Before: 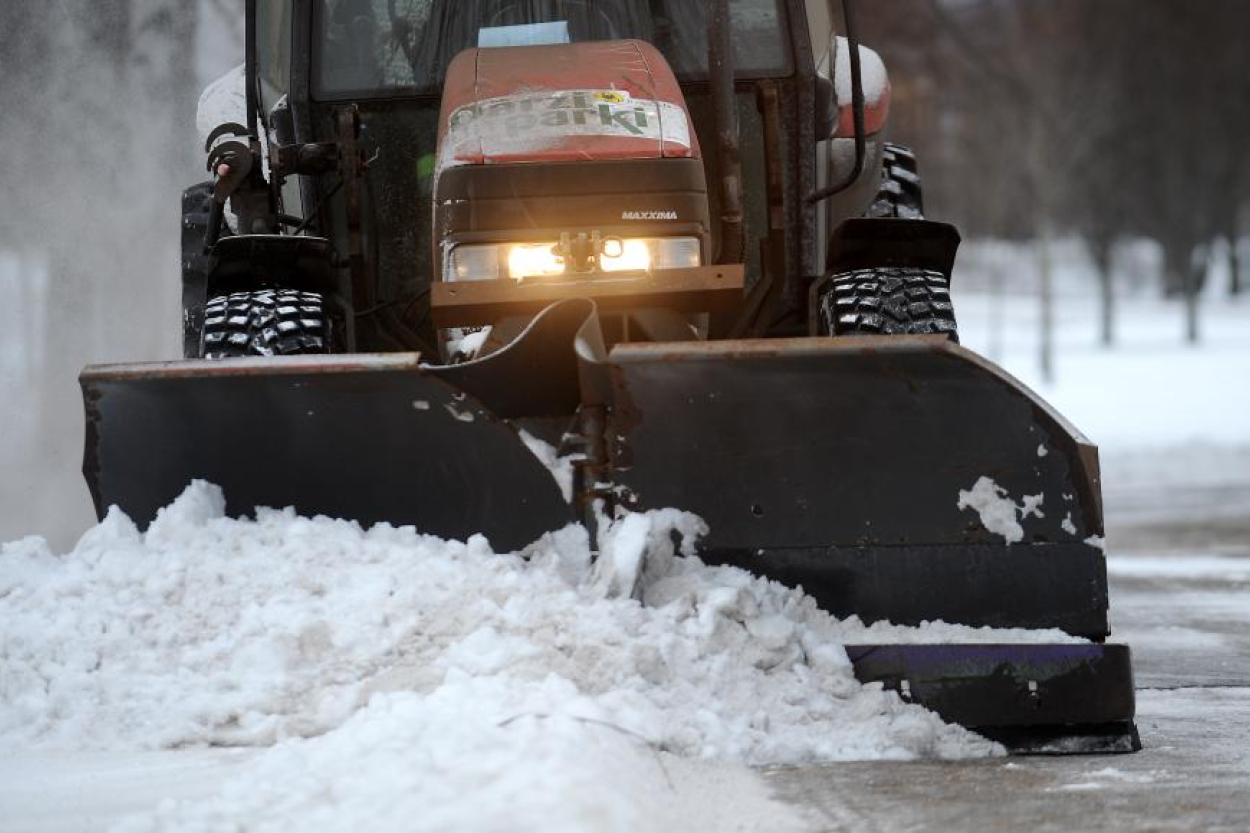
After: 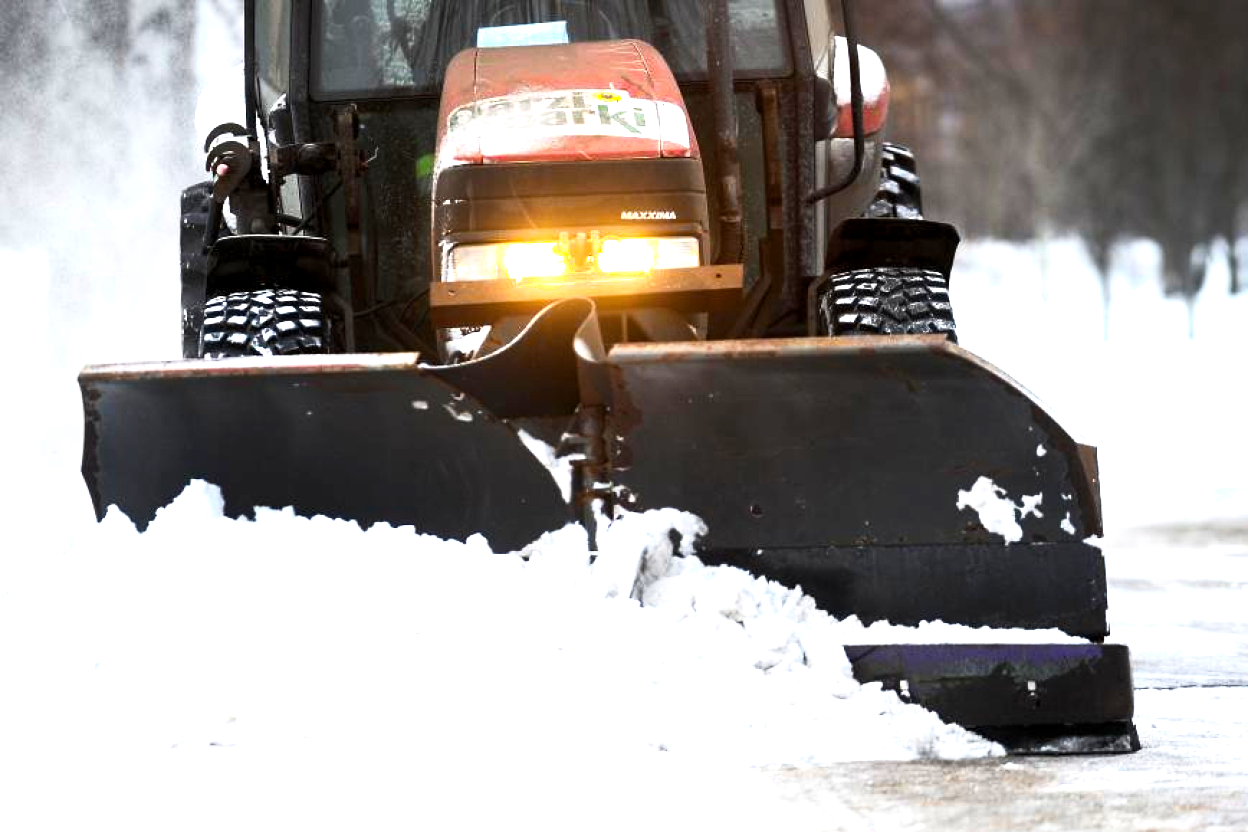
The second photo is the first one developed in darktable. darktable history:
crop and rotate: left 0.115%, bottom 0.004%
exposure: black level correction 0.001, exposure 0.962 EV, compensate highlight preservation false
color balance rgb: shadows lift › luminance -9.354%, perceptual saturation grading › global saturation 25.912%, perceptual brilliance grading › global brilliance -4.961%, perceptual brilliance grading › highlights 24.079%, perceptual brilliance grading › mid-tones 7.413%, perceptual brilliance grading › shadows -4.921%, global vibrance 4.74%
shadows and highlights: shadows 1.33, highlights 40.57
